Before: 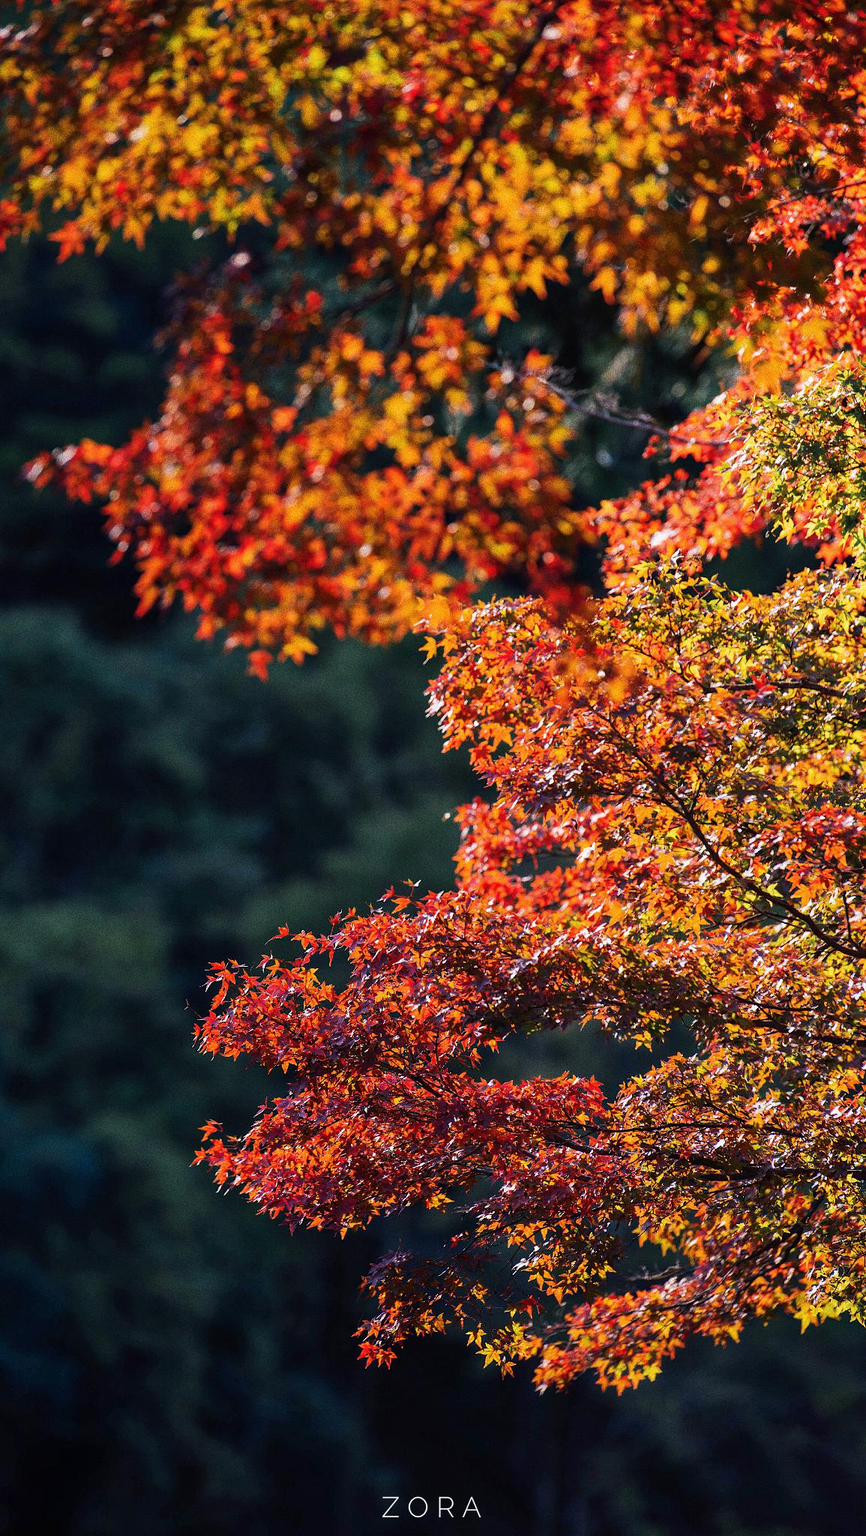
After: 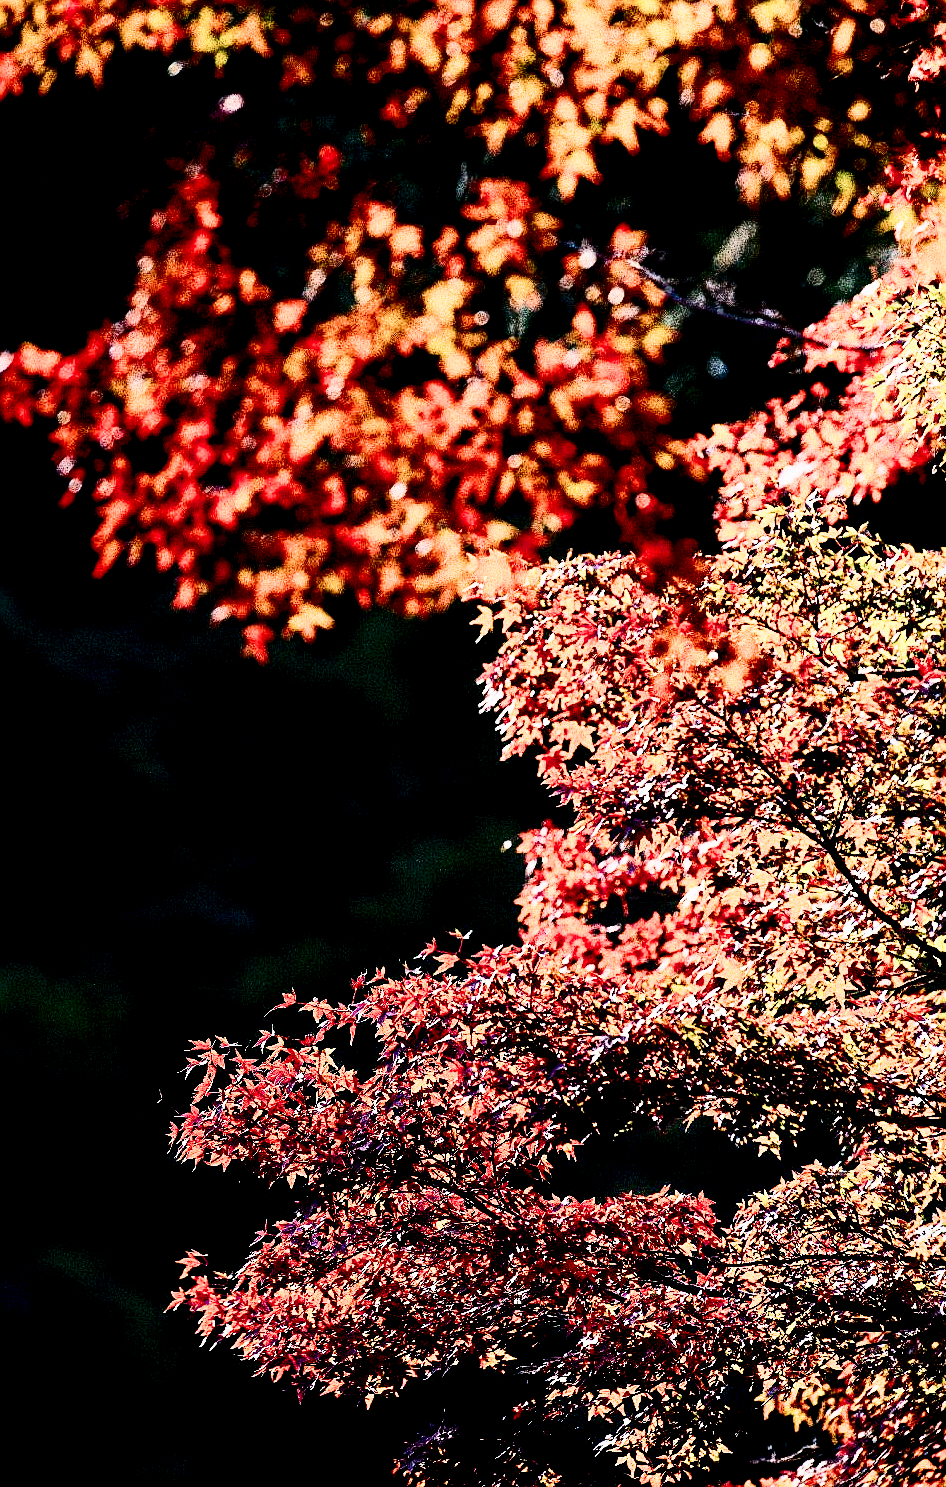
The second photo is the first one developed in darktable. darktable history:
filmic rgb: black relative exposure -5.01 EV, white relative exposure 3.96 EV, threshold 5.99 EV, hardness 2.88, contrast 1.384, highlights saturation mix -29.92%, enable highlight reconstruction true
contrast brightness saturation: contrast 0.329, brightness -0.083, saturation 0.167
color balance rgb: global offset › luminance 0.745%, perceptual saturation grading › global saturation -10.751%, perceptual saturation grading › highlights -26.115%, perceptual saturation grading › shadows 21.521%, global vibrance 20%
exposure: black level correction 0.031, exposure 0.333 EV, compensate highlight preservation false
crop: left 7.753%, top 11.882%, right 10.337%, bottom 15.481%
sharpen: on, module defaults
tone equalizer: -8 EV -0.382 EV, -7 EV -0.409 EV, -6 EV -0.336 EV, -5 EV -0.225 EV, -3 EV 0.232 EV, -2 EV 0.334 EV, -1 EV 0.406 EV, +0 EV 0.423 EV, smoothing diameter 24.84%, edges refinement/feathering 11.85, preserve details guided filter
